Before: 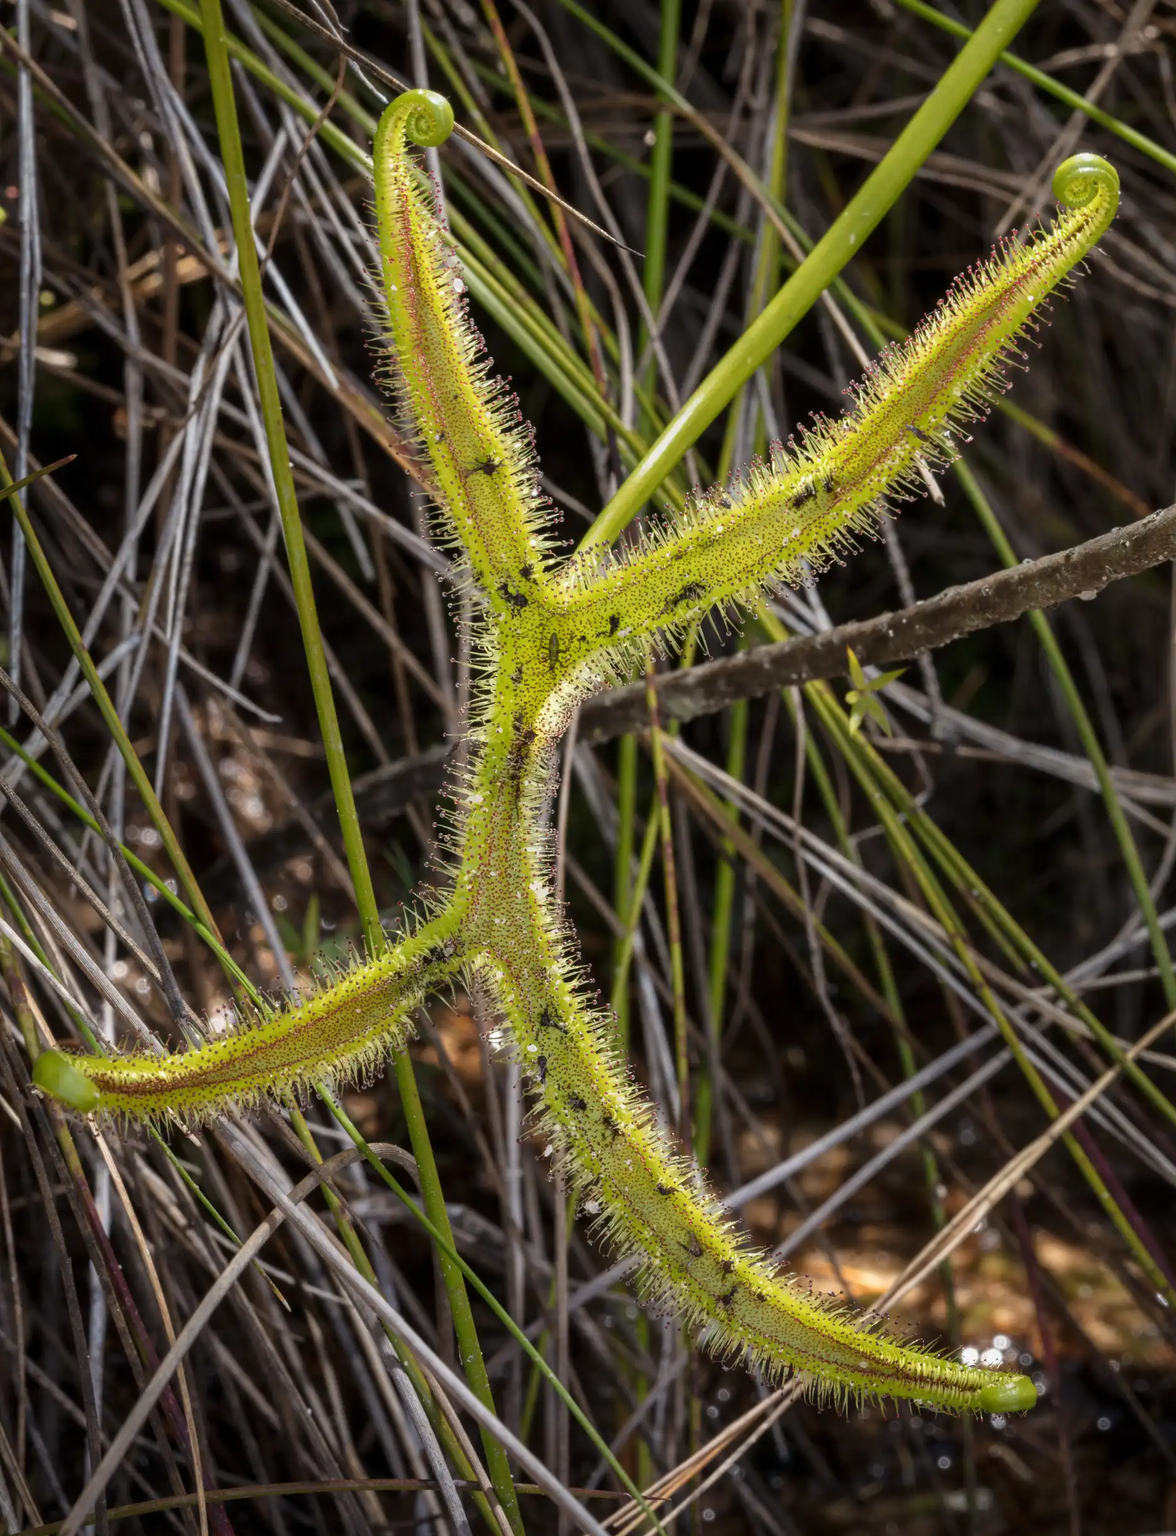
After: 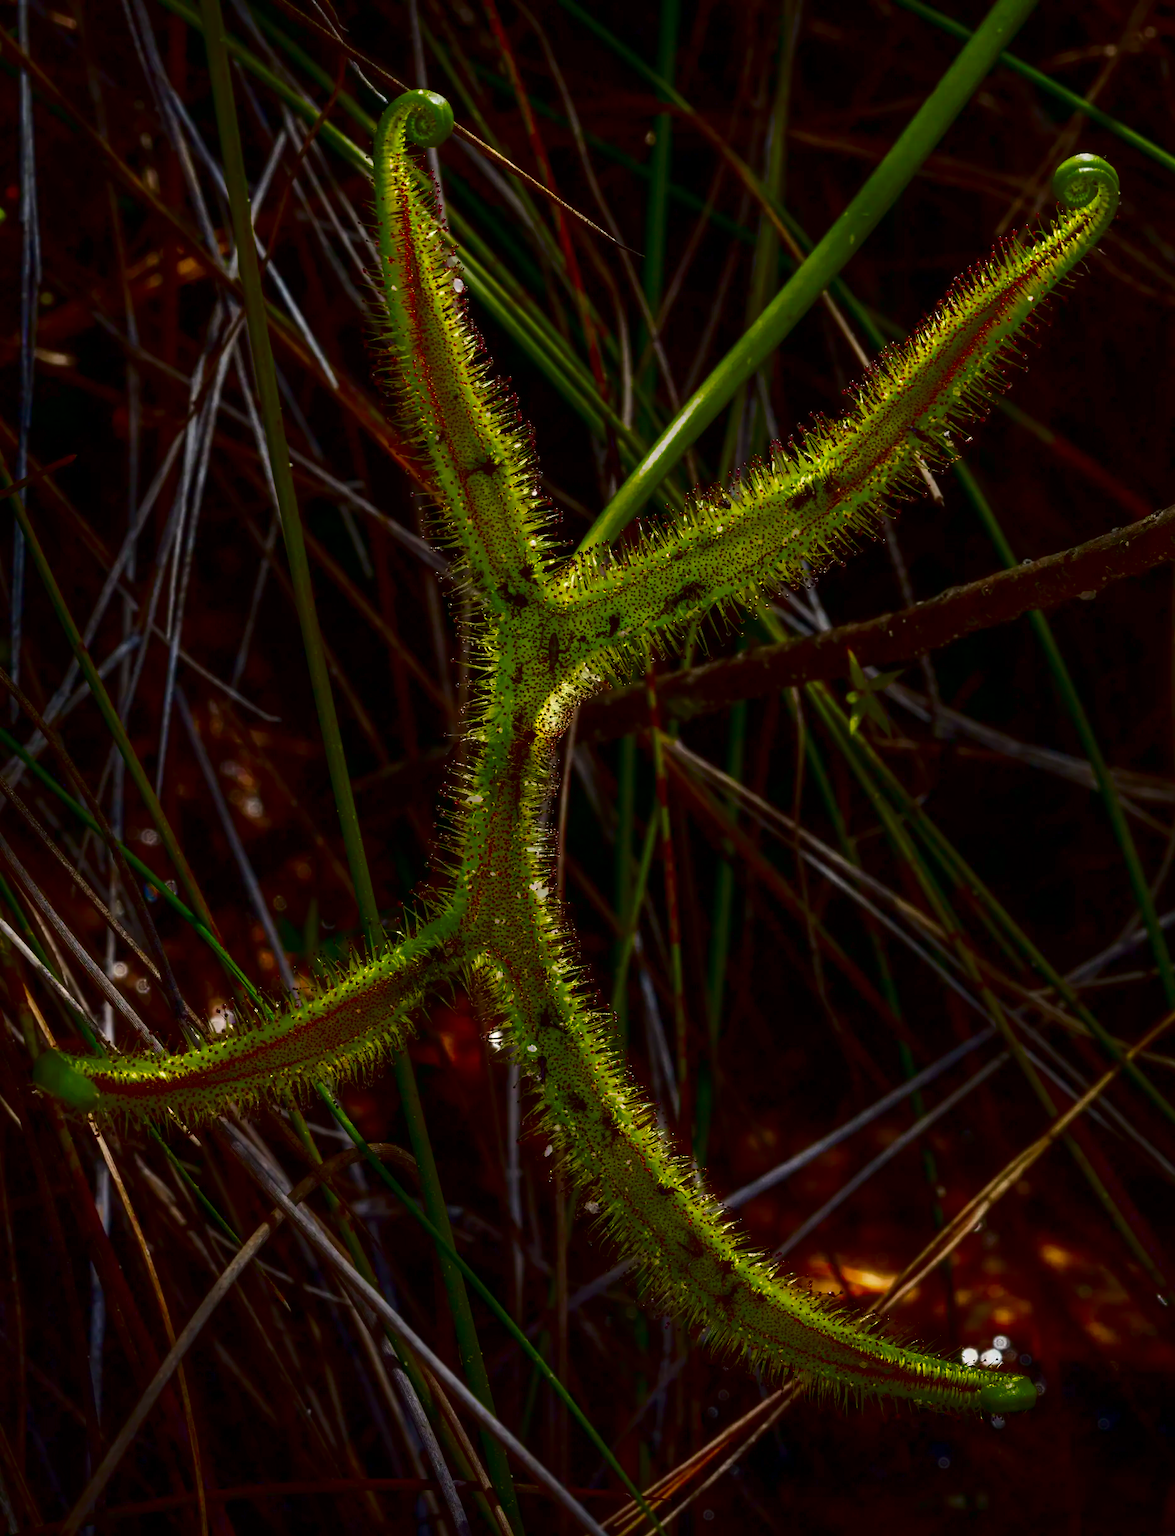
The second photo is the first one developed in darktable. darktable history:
contrast brightness saturation: brightness -1, saturation 1
